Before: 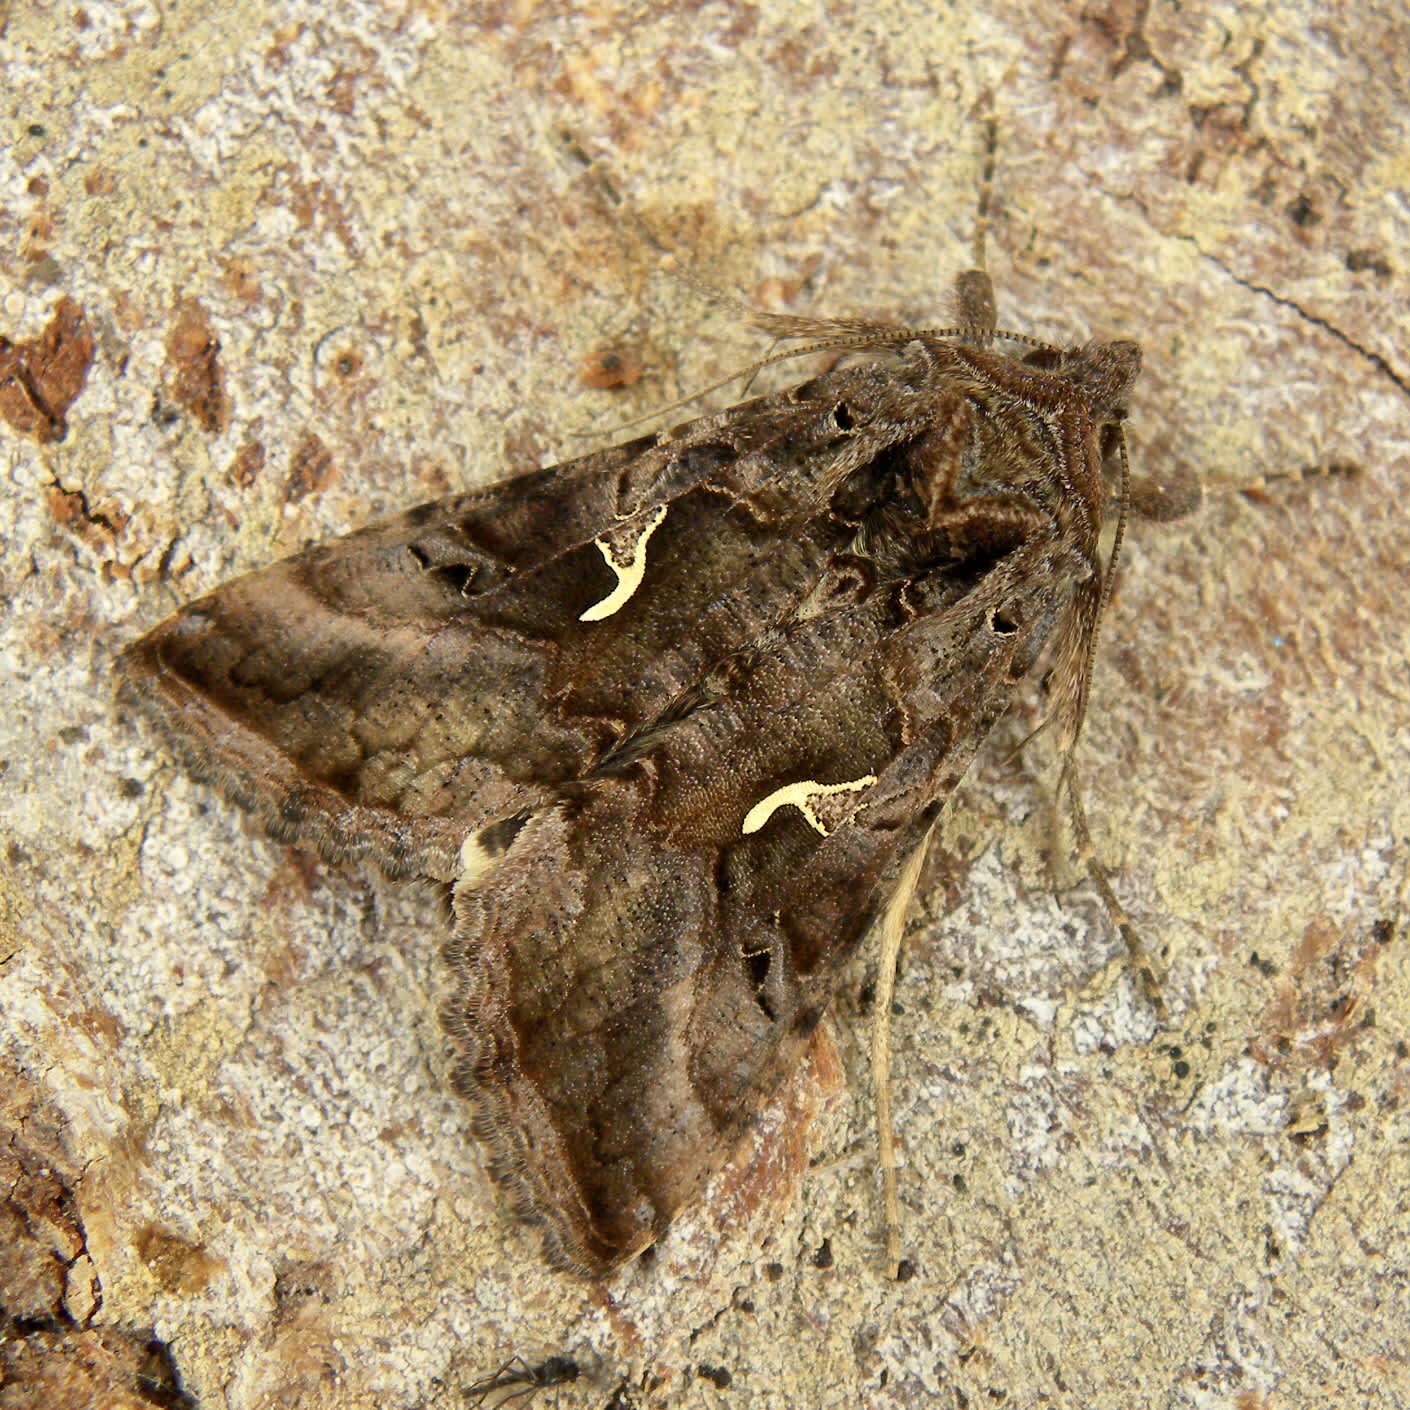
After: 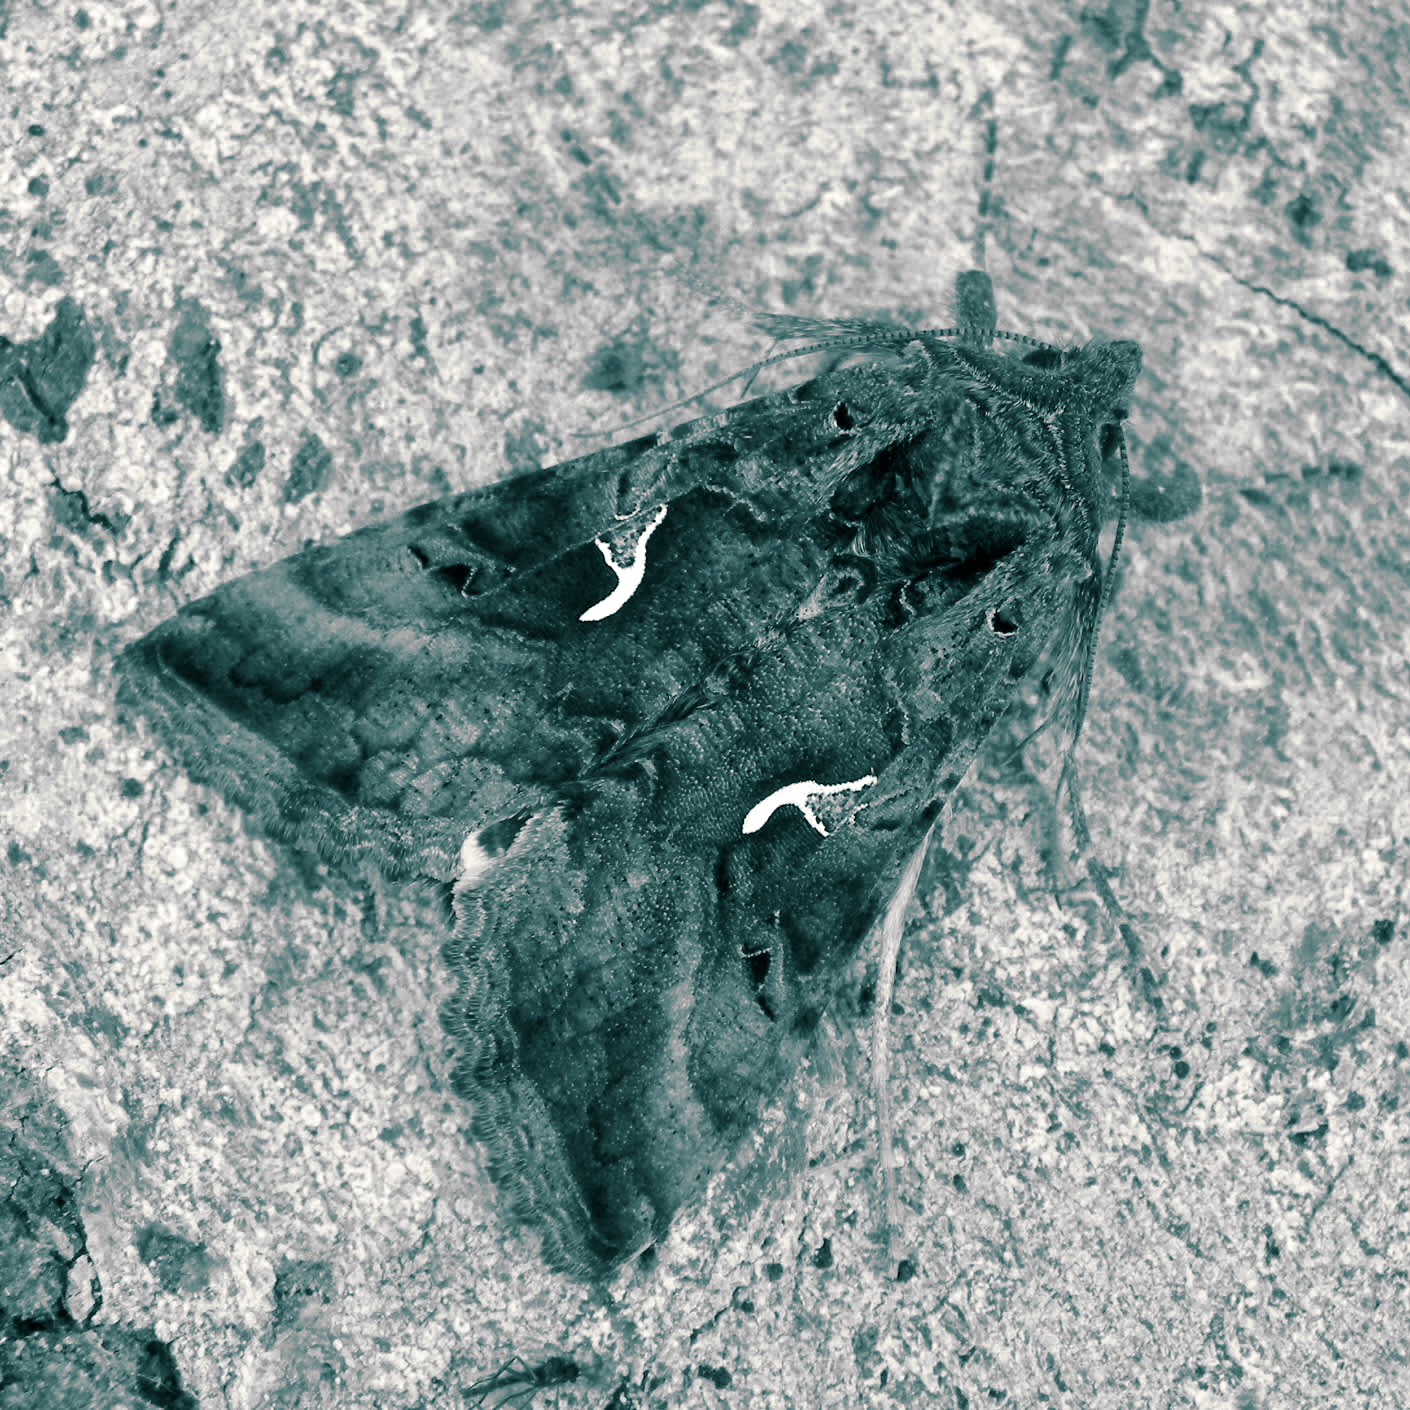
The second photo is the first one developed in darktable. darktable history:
color zones: curves: ch0 [(0.002, 0.593) (0.143, 0.417) (0.285, 0.541) (0.455, 0.289) (0.608, 0.327) (0.727, 0.283) (0.869, 0.571) (1, 0.603)]; ch1 [(0, 0) (0.143, 0) (0.286, 0) (0.429, 0) (0.571, 0) (0.714, 0) (0.857, 0)]
split-toning: shadows › hue 186.43°, highlights › hue 49.29°, compress 30.29%
